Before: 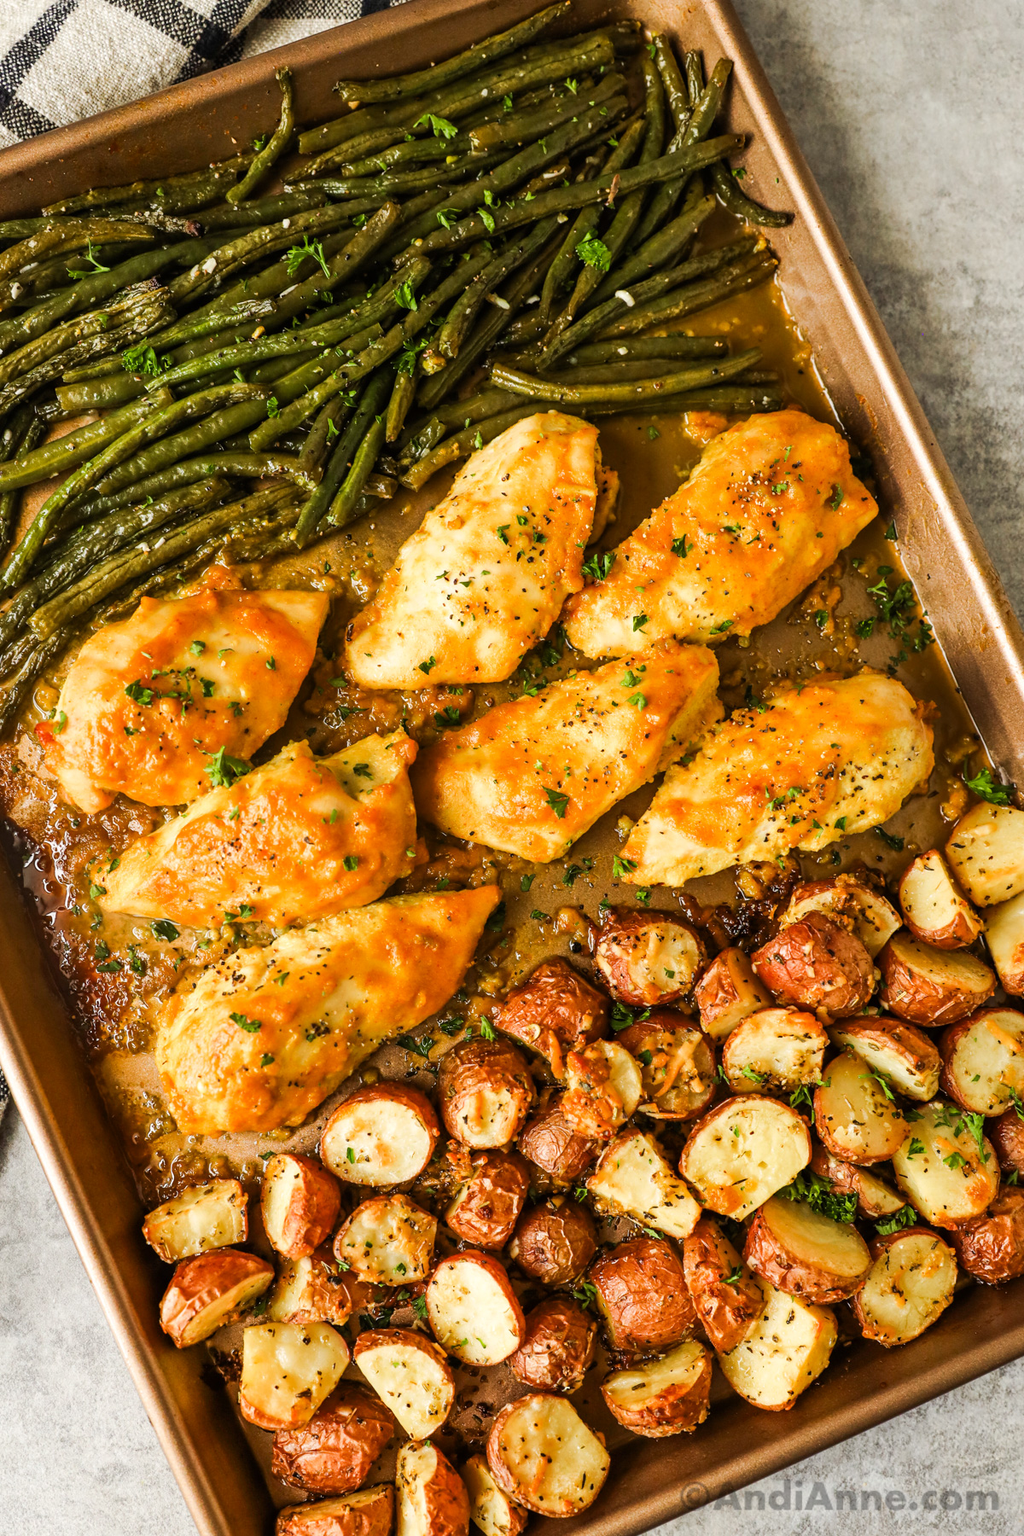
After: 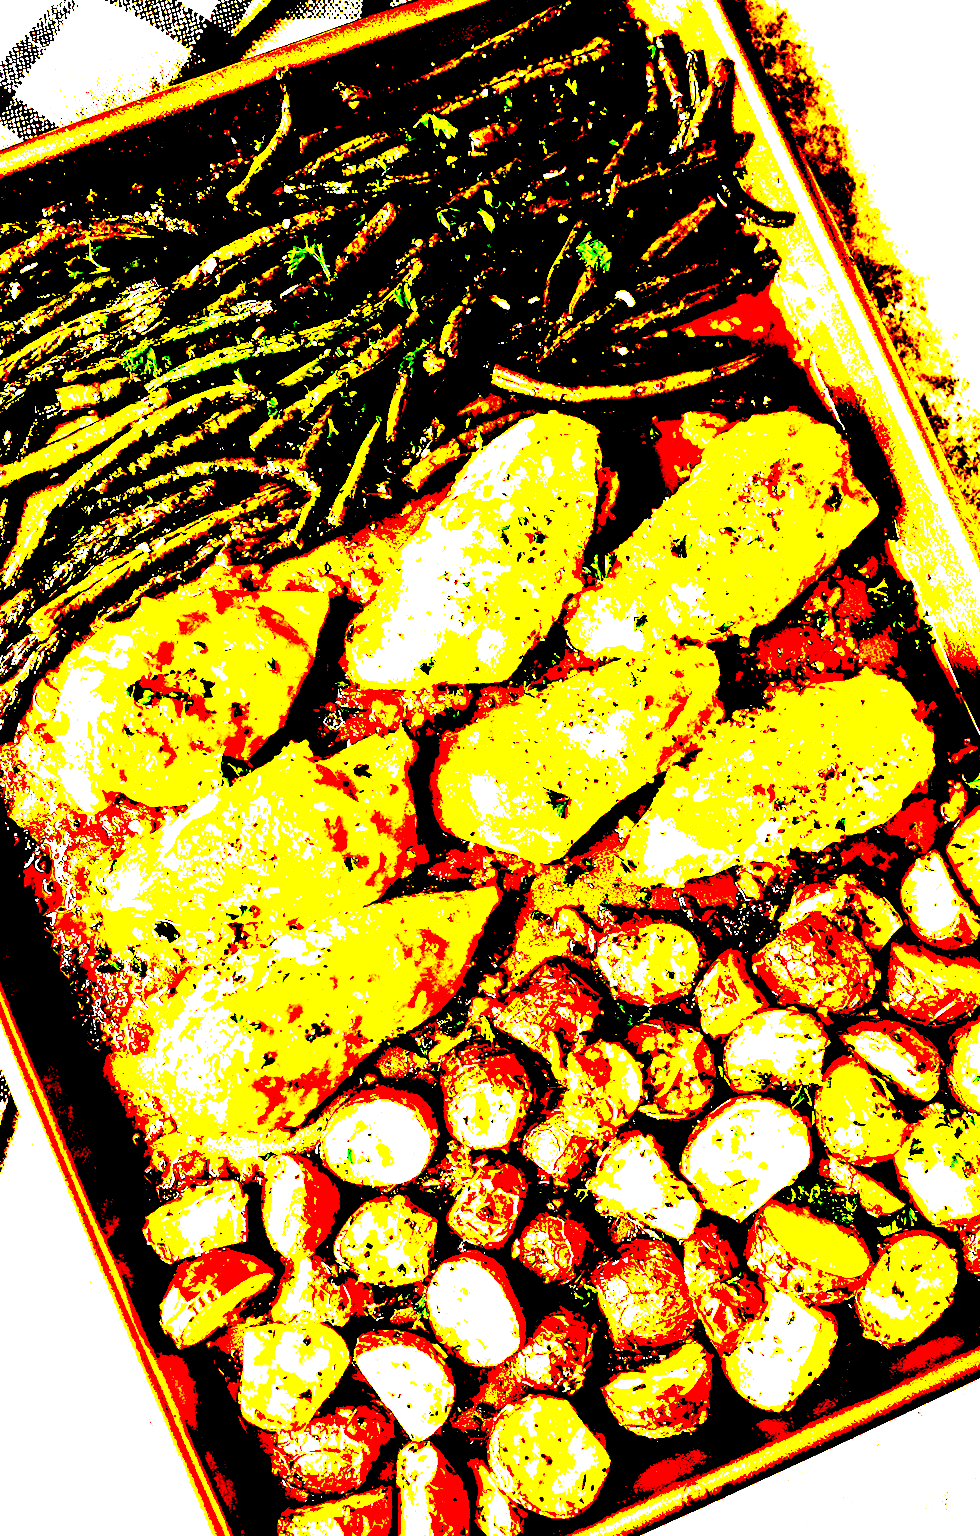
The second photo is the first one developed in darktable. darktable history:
crop: right 4.276%, bottom 0.032%
exposure: black level correction 0.1, exposure 2.998 EV, compensate exposure bias true, compensate highlight preservation false
